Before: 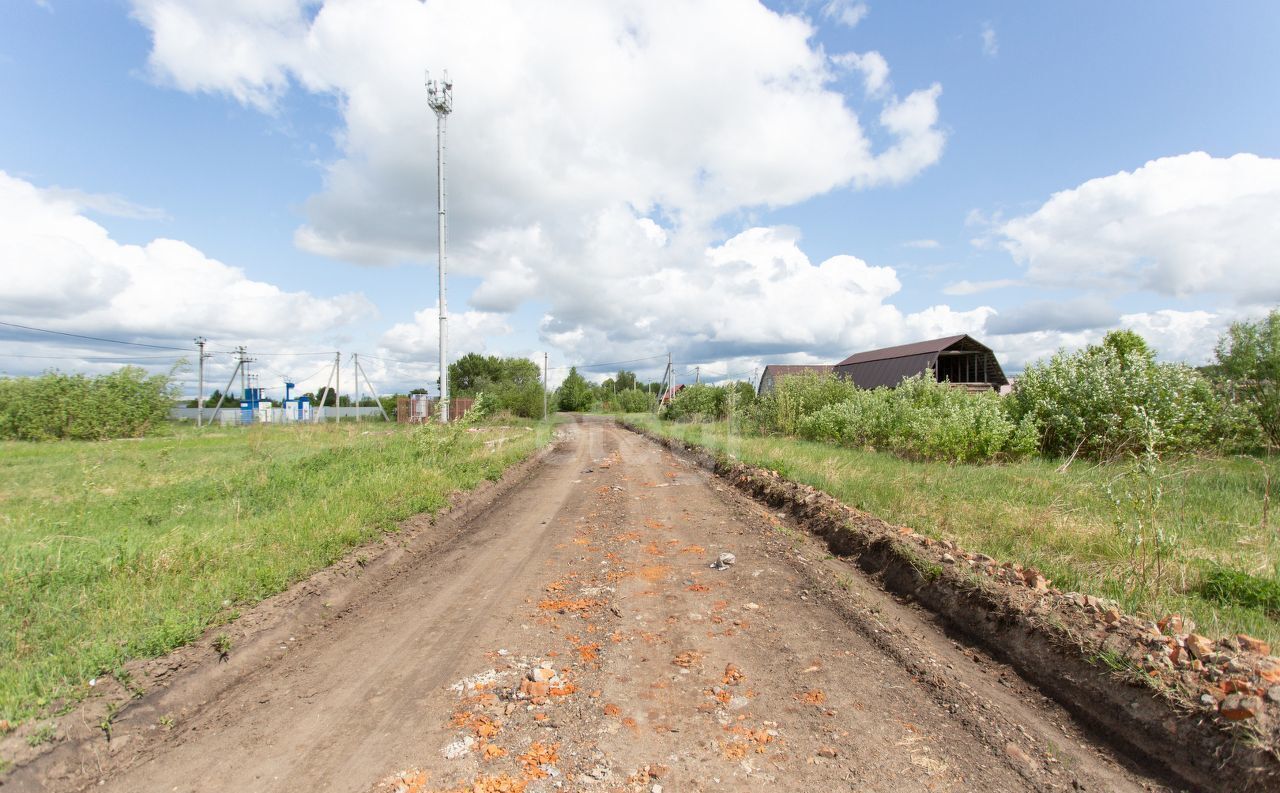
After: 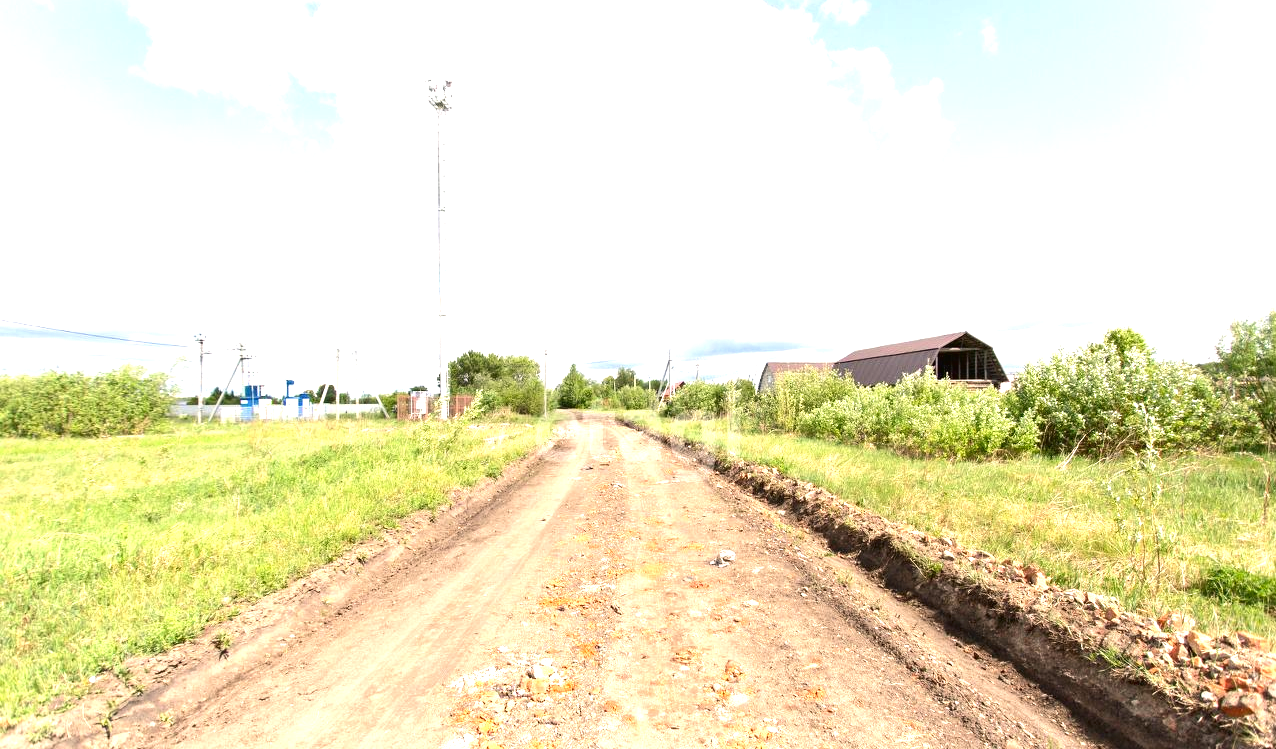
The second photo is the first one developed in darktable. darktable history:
exposure: black level correction 0, exposure 1.291 EV, compensate highlight preservation false
tone curve: curves: ch0 [(0, 0) (0.003, 0.019) (0.011, 0.019) (0.025, 0.022) (0.044, 0.026) (0.069, 0.032) (0.1, 0.052) (0.136, 0.081) (0.177, 0.123) (0.224, 0.17) (0.277, 0.219) (0.335, 0.276) (0.399, 0.344) (0.468, 0.421) (0.543, 0.508) (0.623, 0.604) (0.709, 0.705) (0.801, 0.797) (0.898, 0.894) (1, 1)], color space Lab, independent channels
color correction: highlights a* 3.79, highlights b* 5.15
crop: top 0.434%, right 0.255%, bottom 5.069%
